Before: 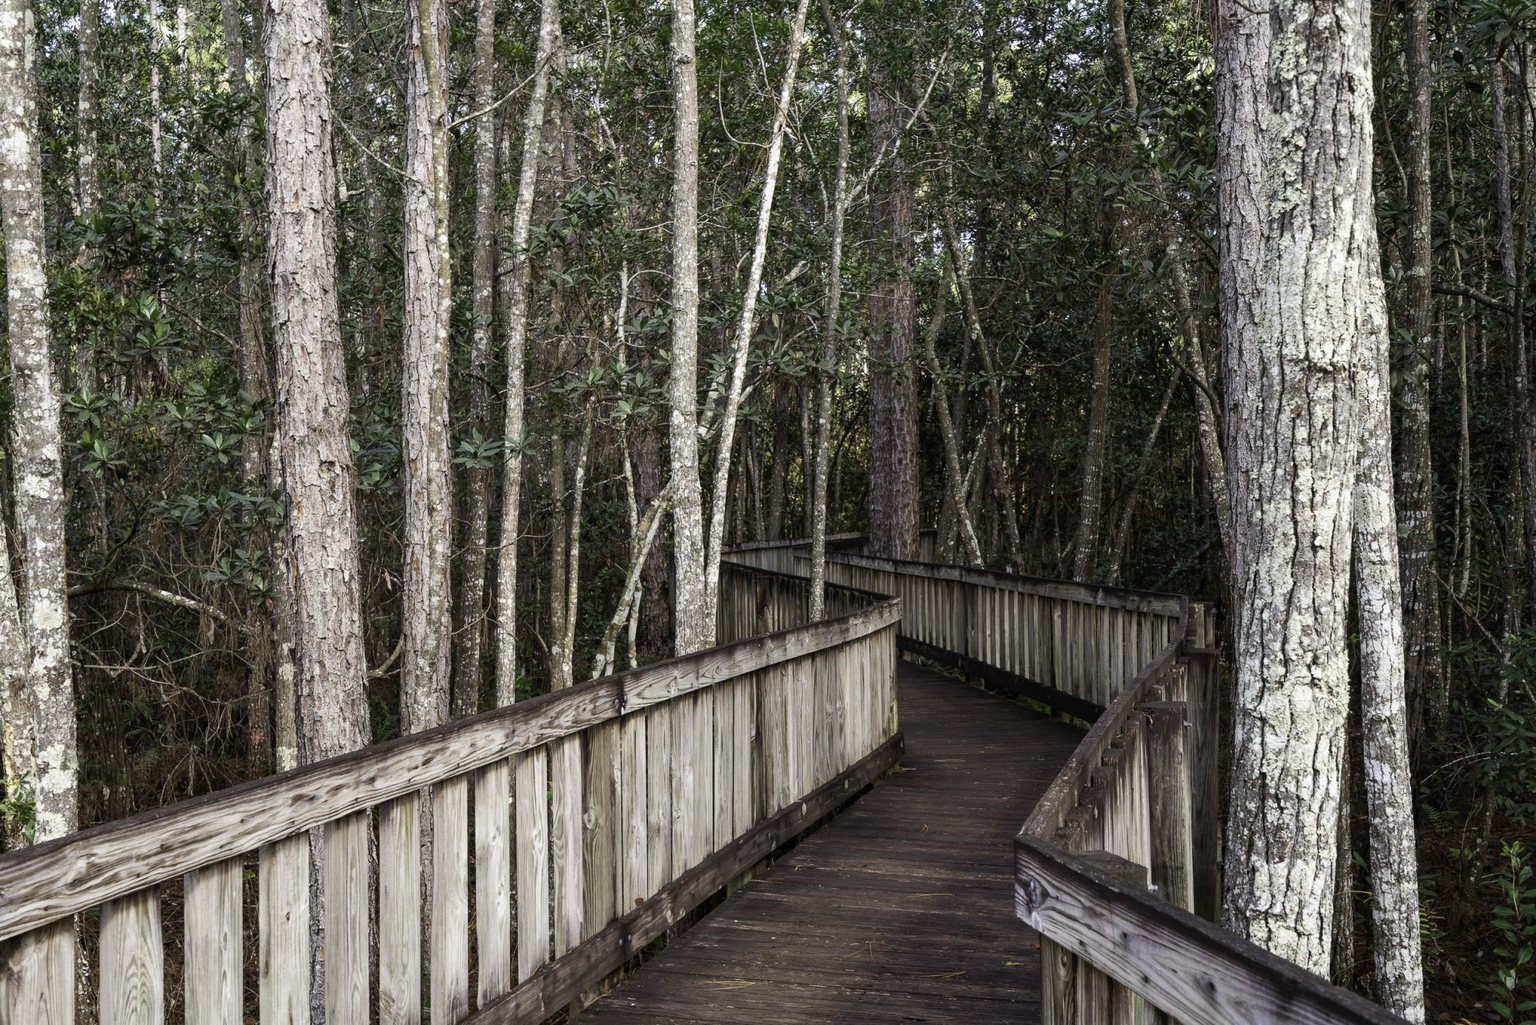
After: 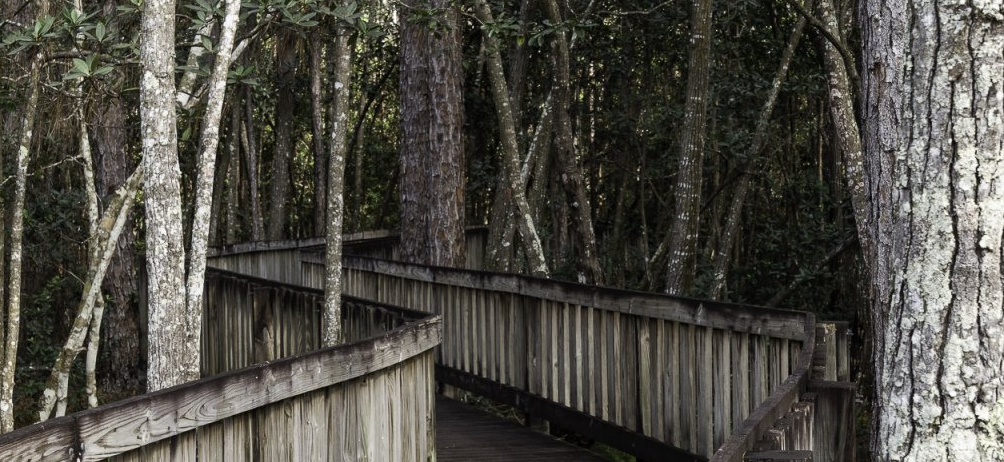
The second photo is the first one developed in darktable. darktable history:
crop: left 36.607%, top 34.735%, right 13.146%, bottom 30.611%
color correction: saturation 0.98
